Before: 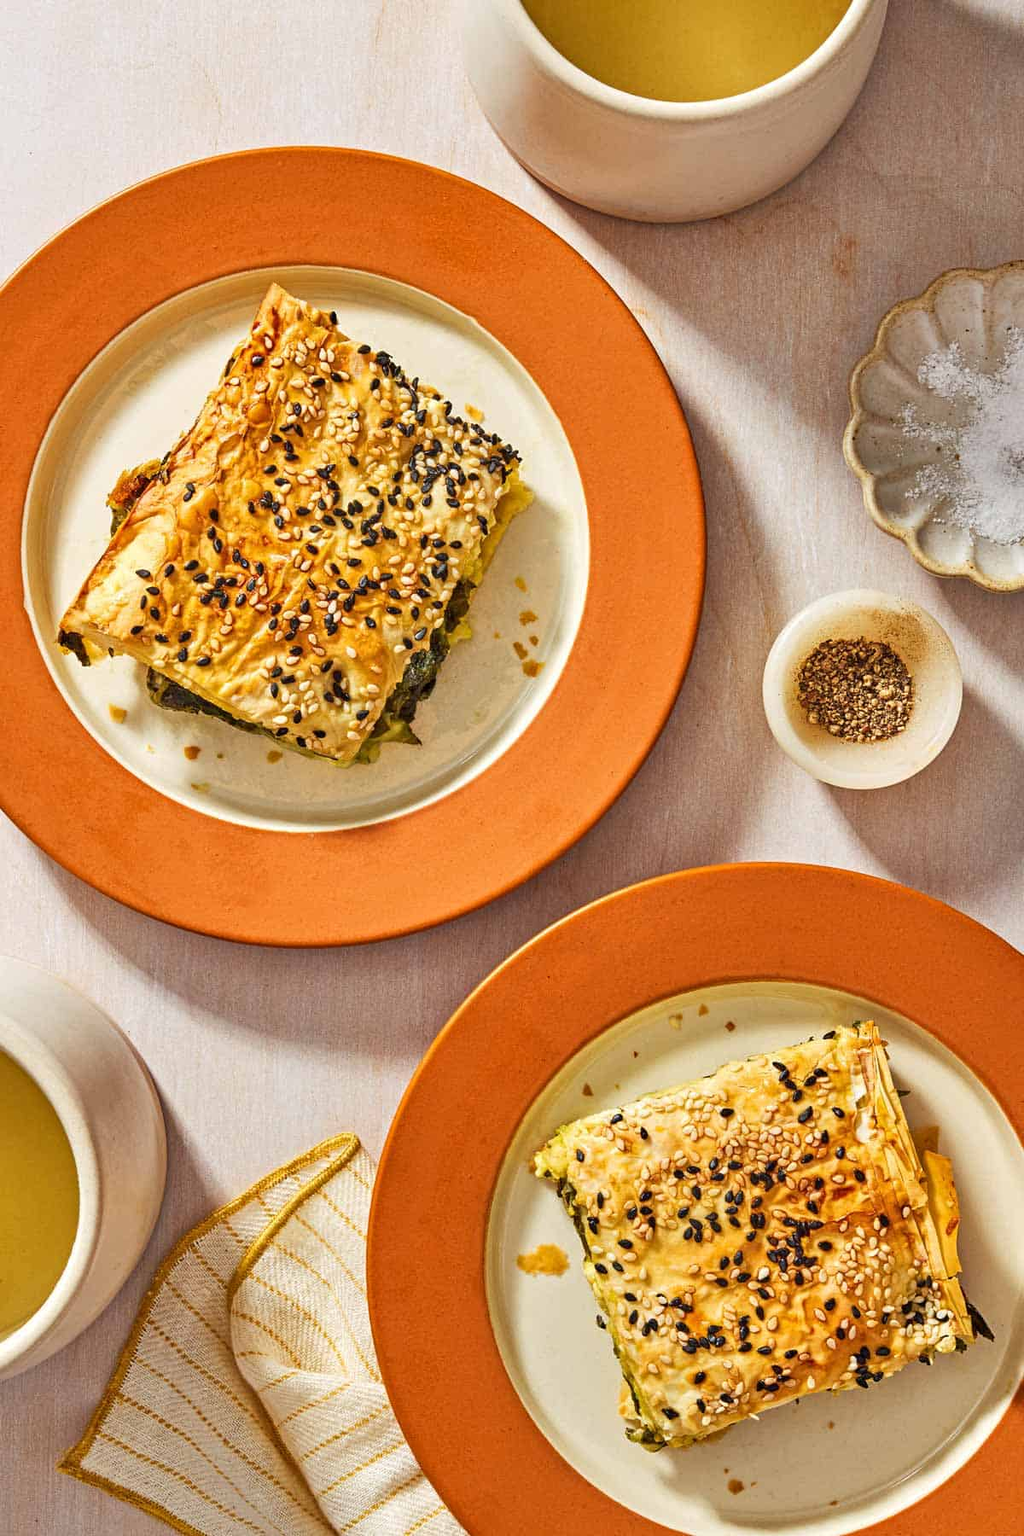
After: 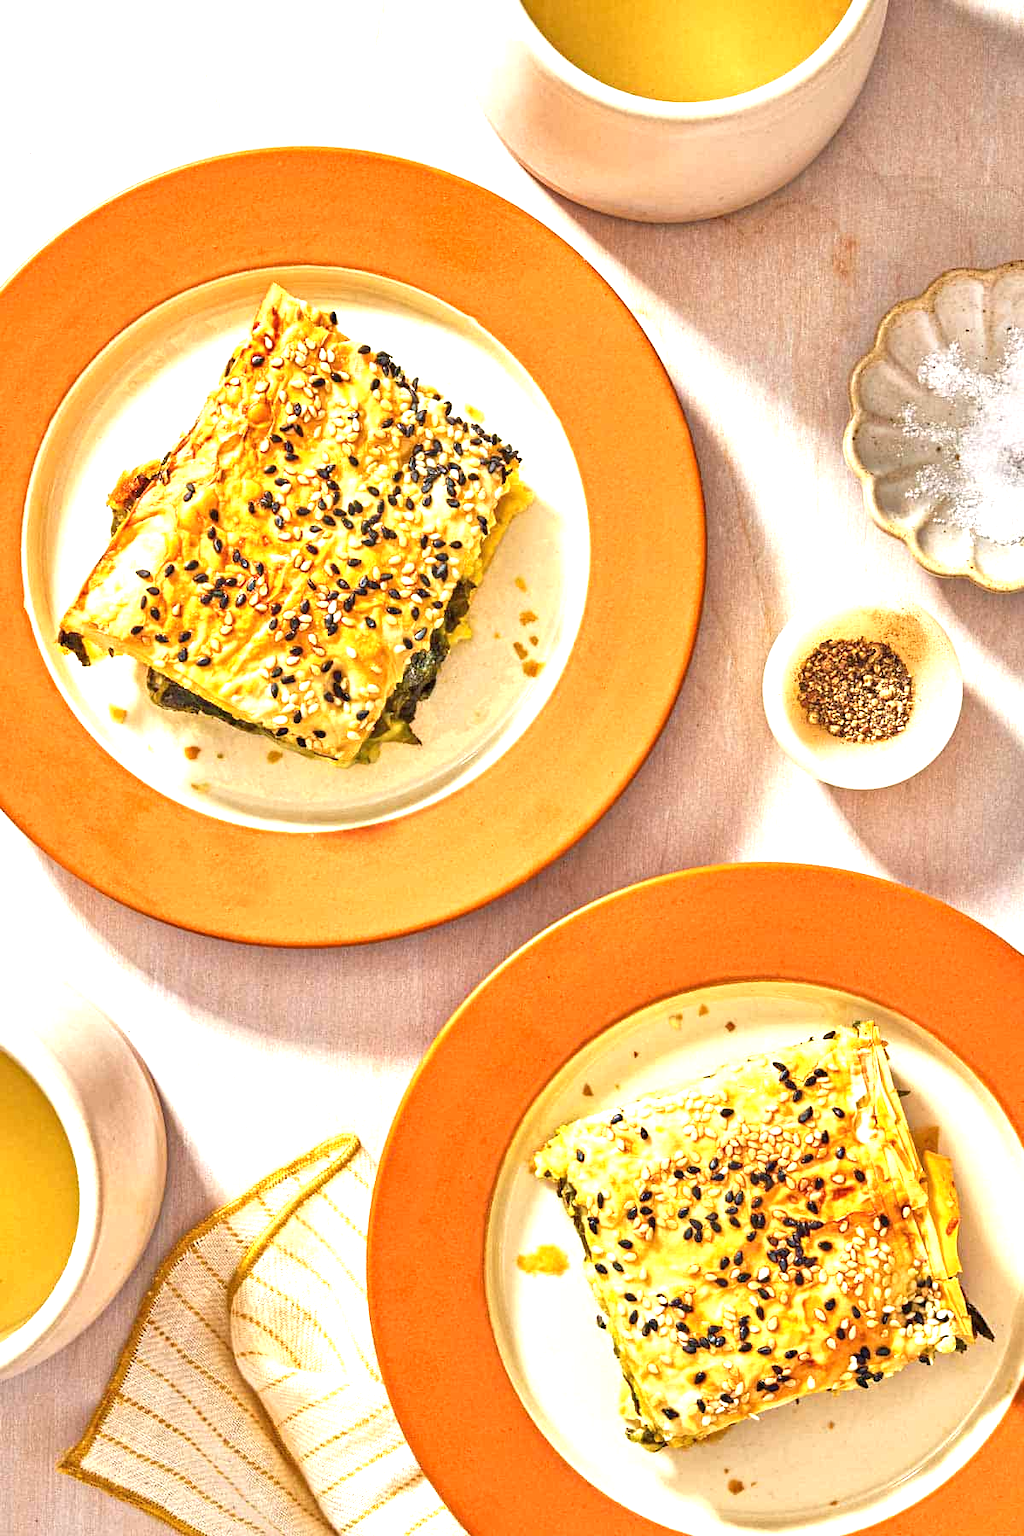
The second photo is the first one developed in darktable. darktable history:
exposure: black level correction 0, exposure 1.124 EV, compensate highlight preservation false
